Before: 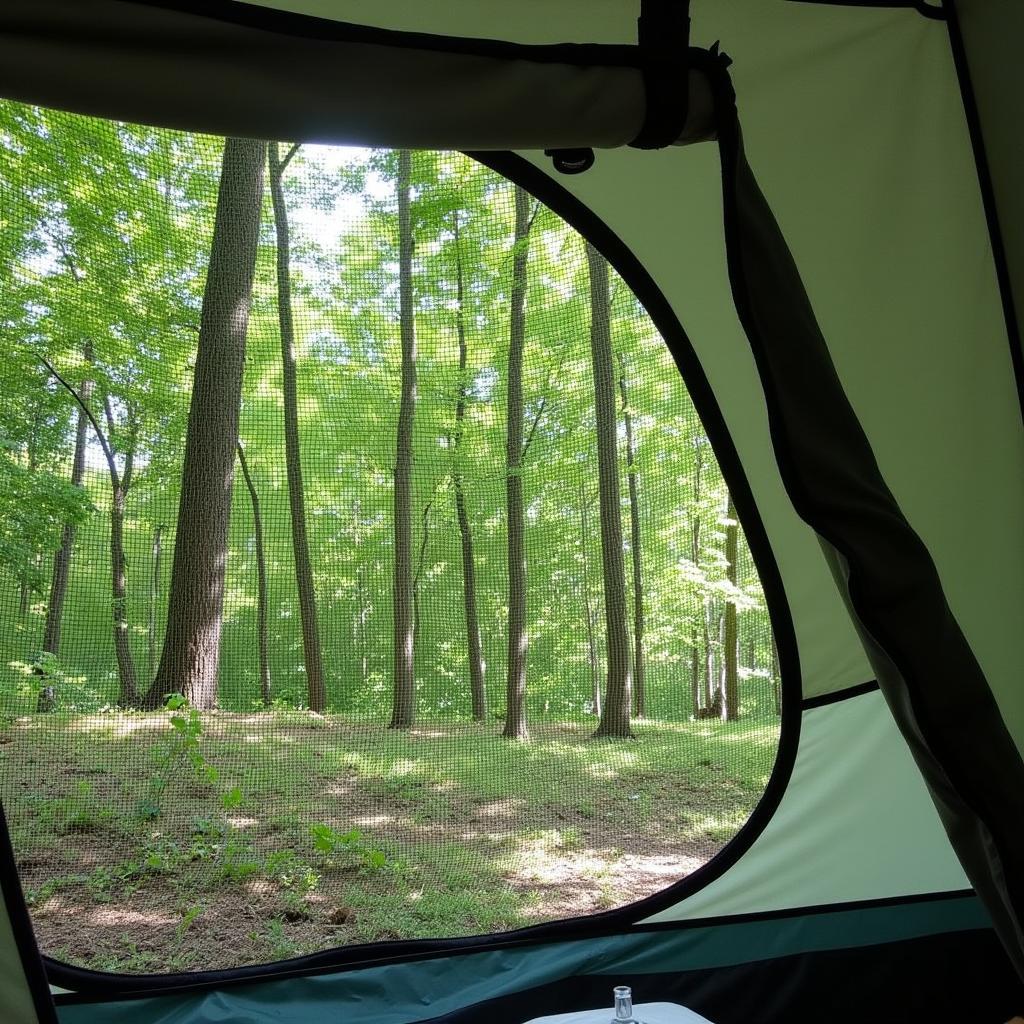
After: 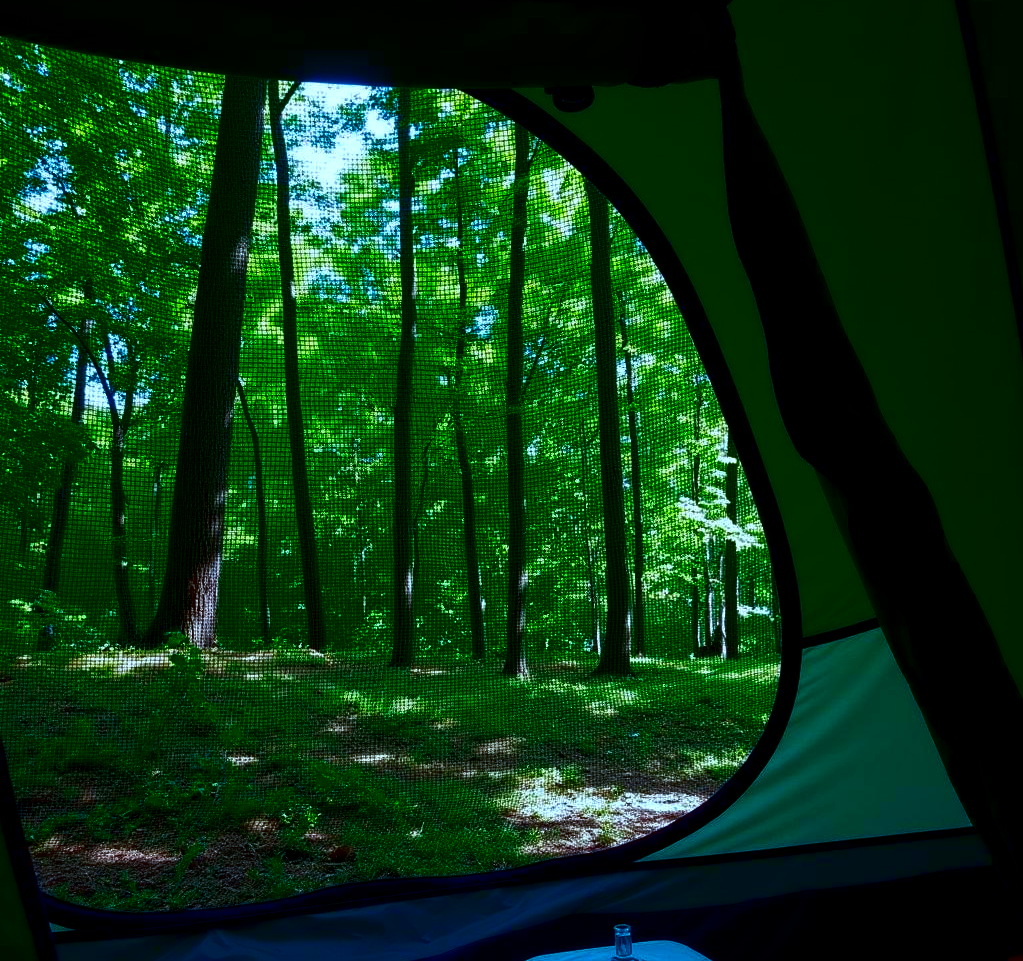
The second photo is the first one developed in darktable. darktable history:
contrast brightness saturation: brightness -0.989, saturation 0.991
local contrast: highlights 107%, shadows 99%, detail 120%, midtone range 0.2
crop and rotate: top 6.057%
color calibration: illuminant F (fluorescent), F source F9 (Cool White Deluxe 4150 K) – high CRI, x 0.374, y 0.373, temperature 4150.84 K
